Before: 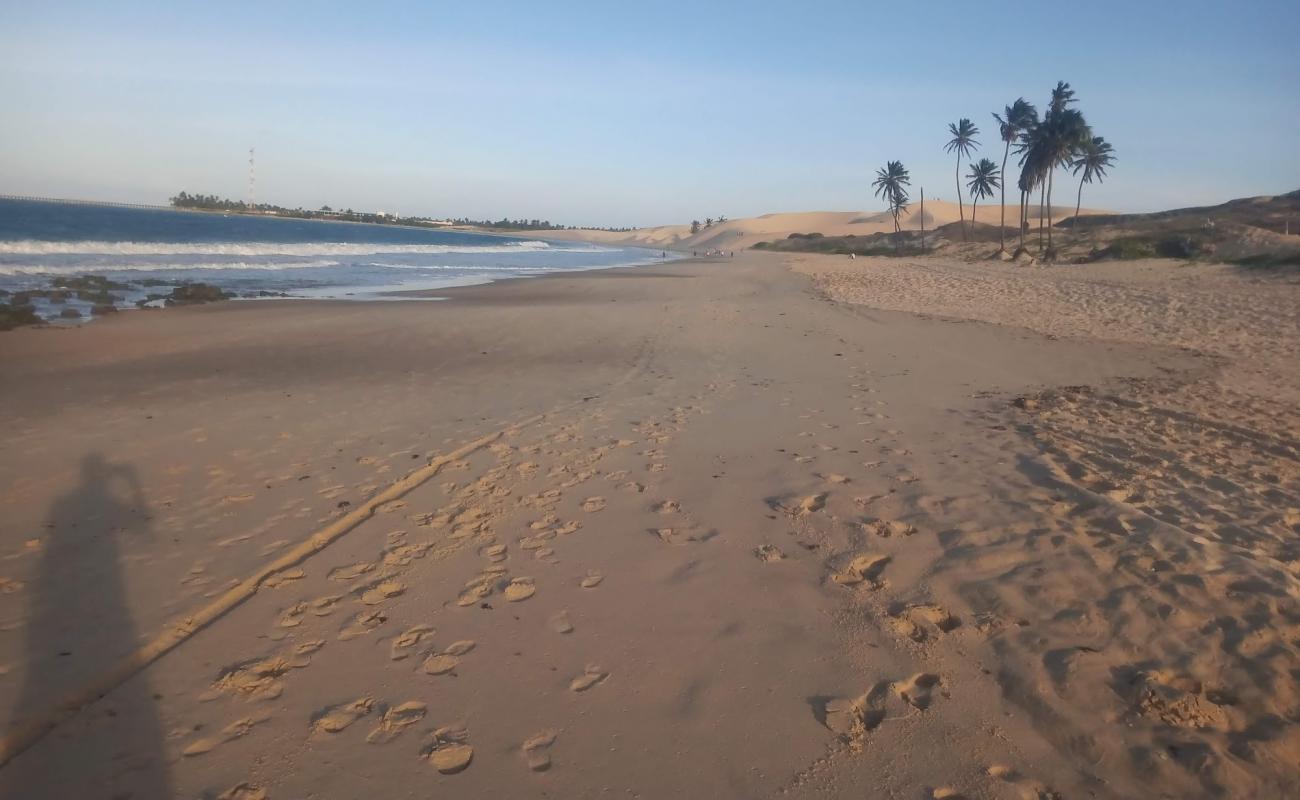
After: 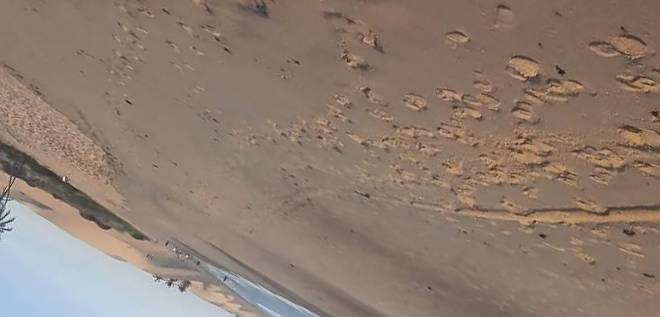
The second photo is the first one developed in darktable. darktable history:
local contrast: on, module defaults
crop and rotate: angle 148.59°, left 9.182%, top 15.687%, right 4.478%, bottom 16.901%
sharpen: on, module defaults
